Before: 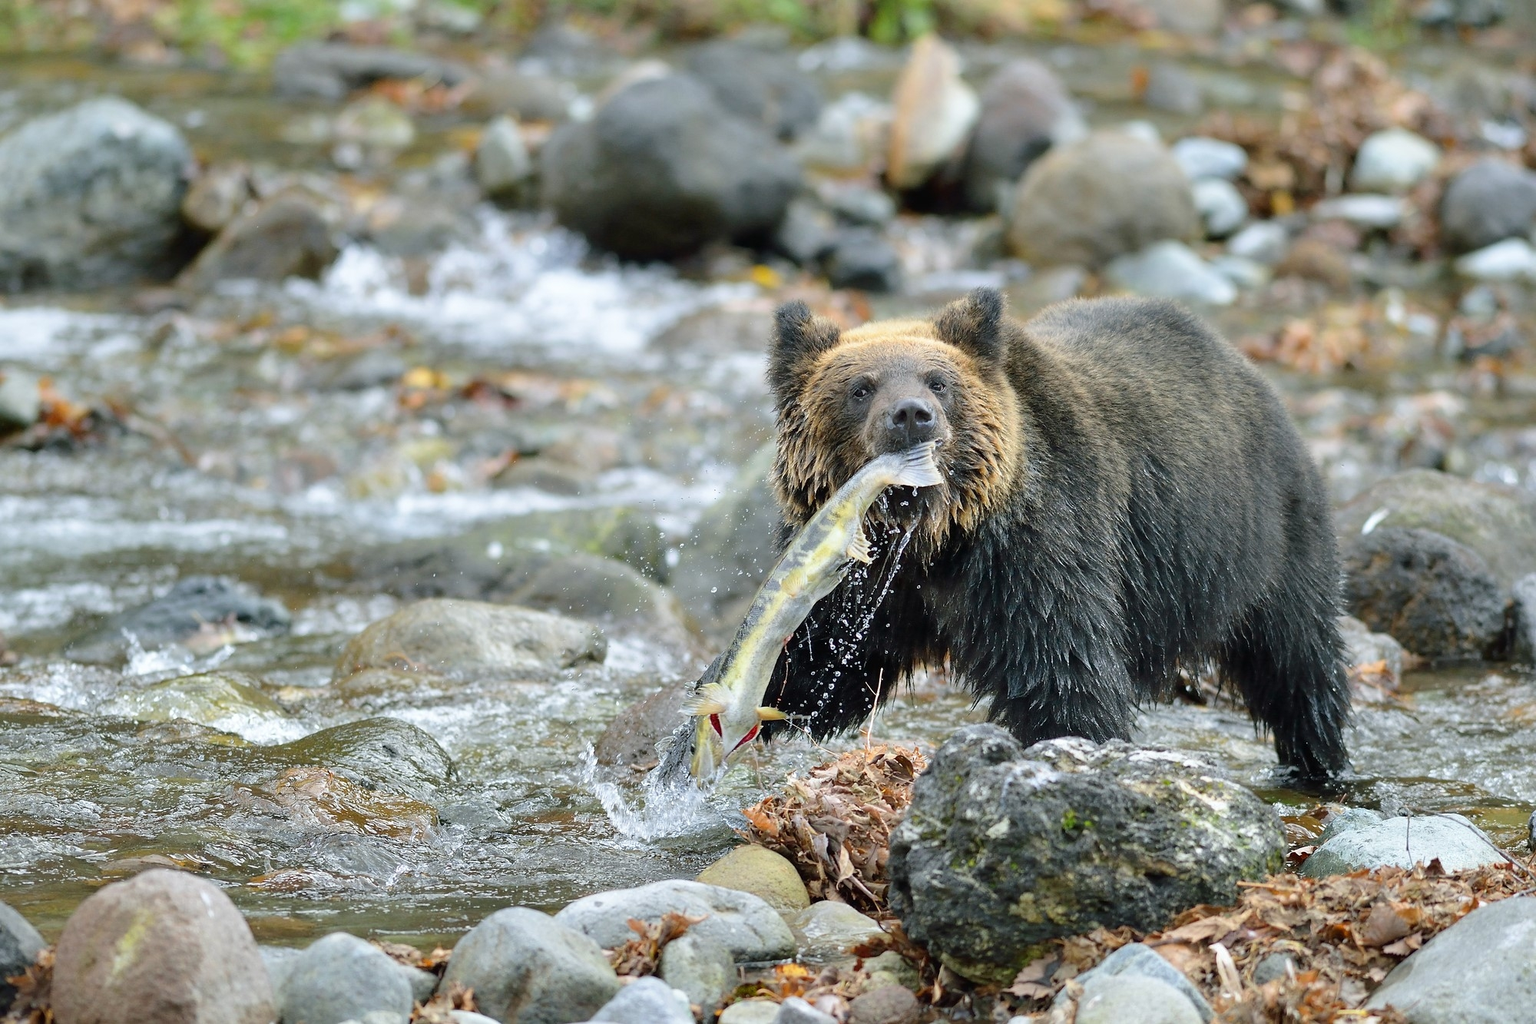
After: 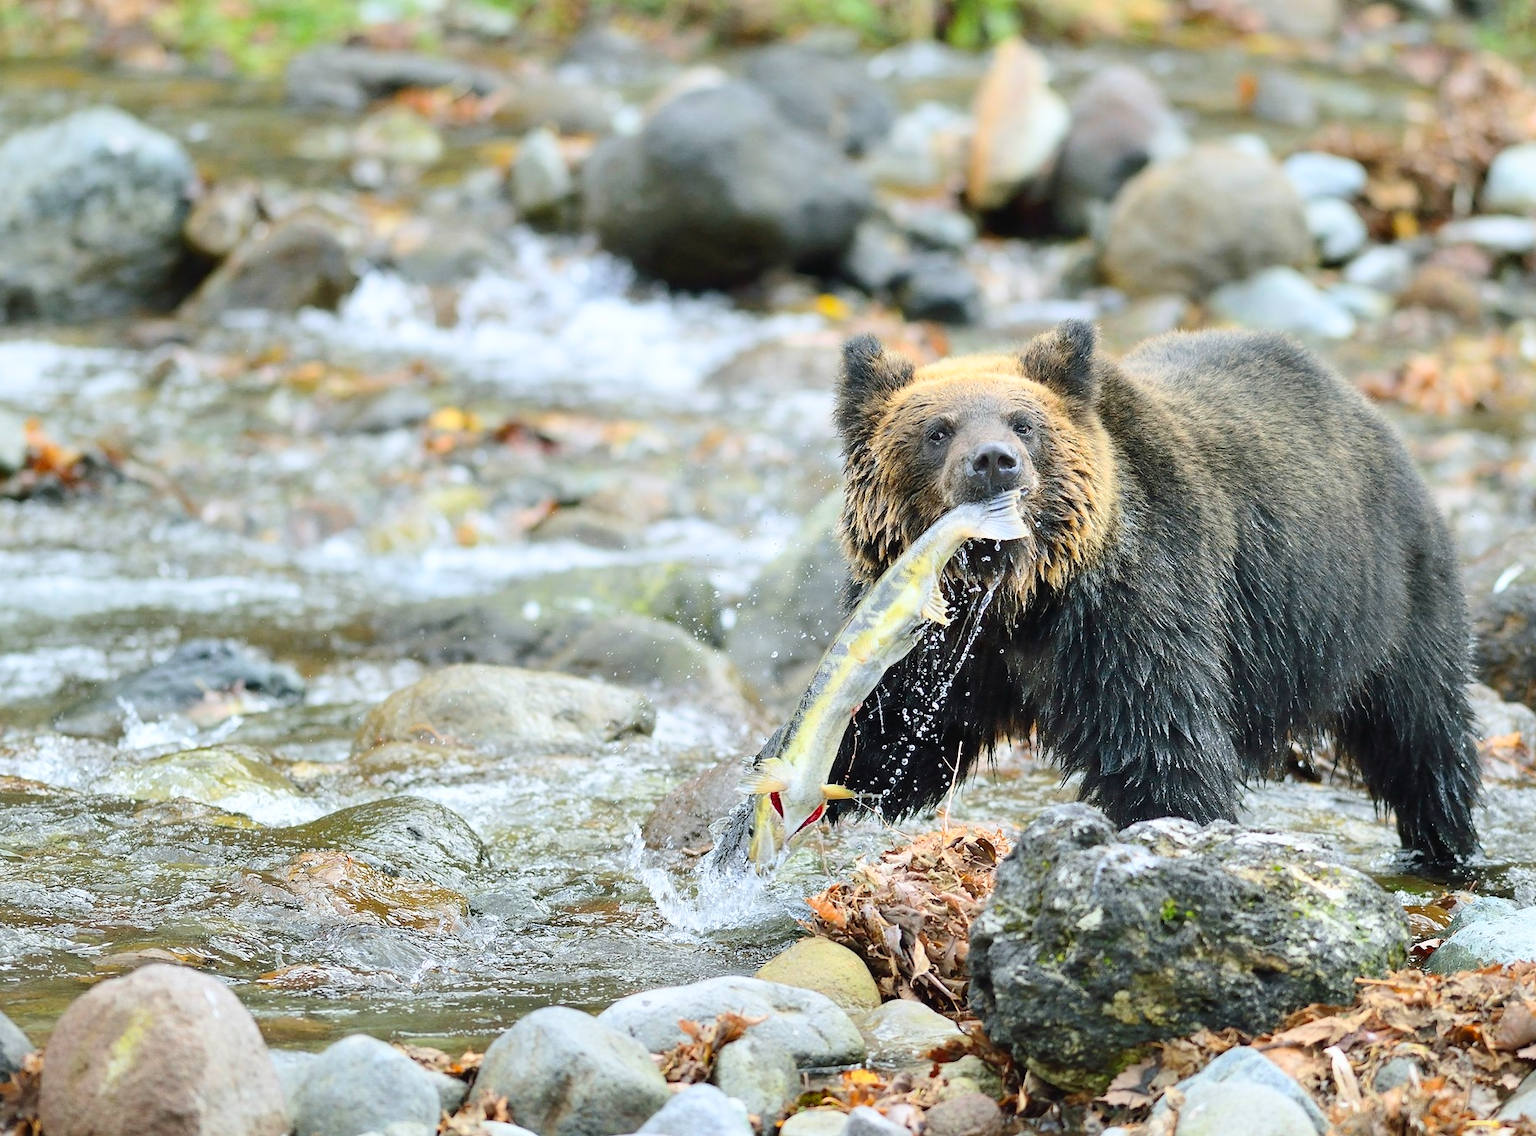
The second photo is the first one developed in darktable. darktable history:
contrast brightness saturation: contrast 0.2, brightness 0.16, saturation 0.22
crop and rotate: left 1.088%, right 8.807%
